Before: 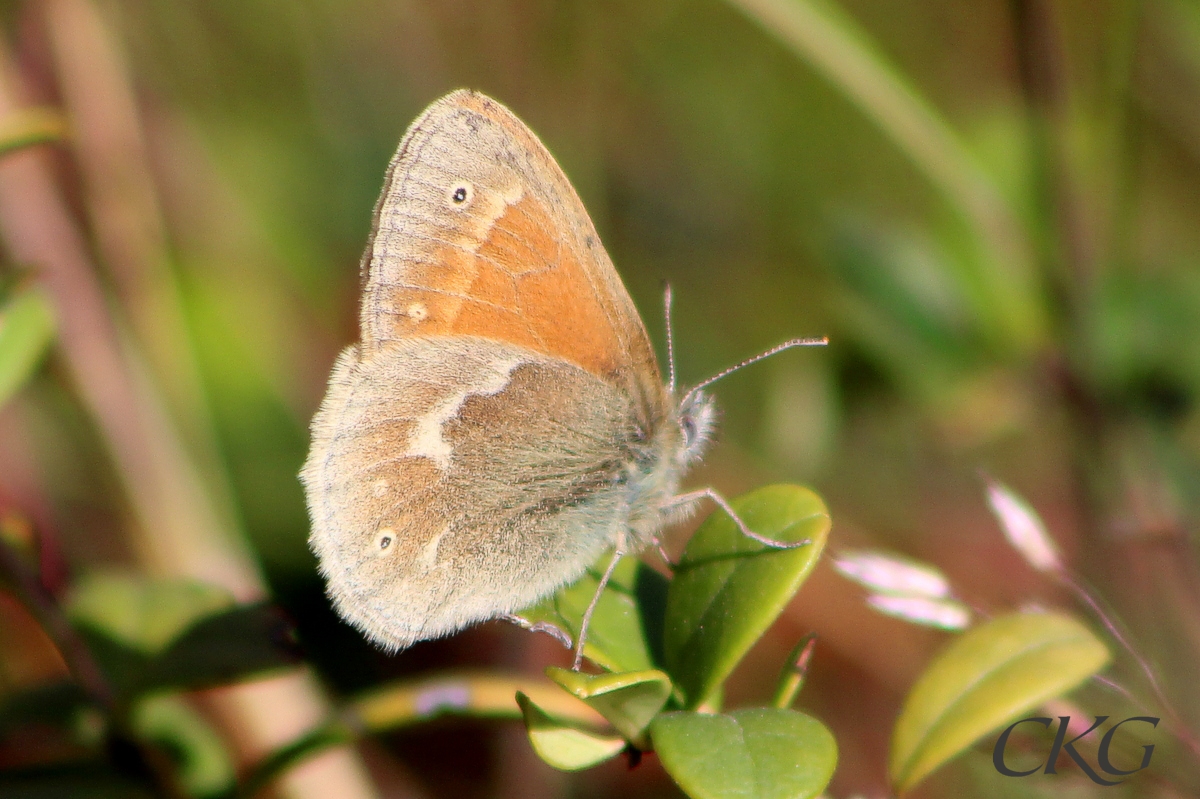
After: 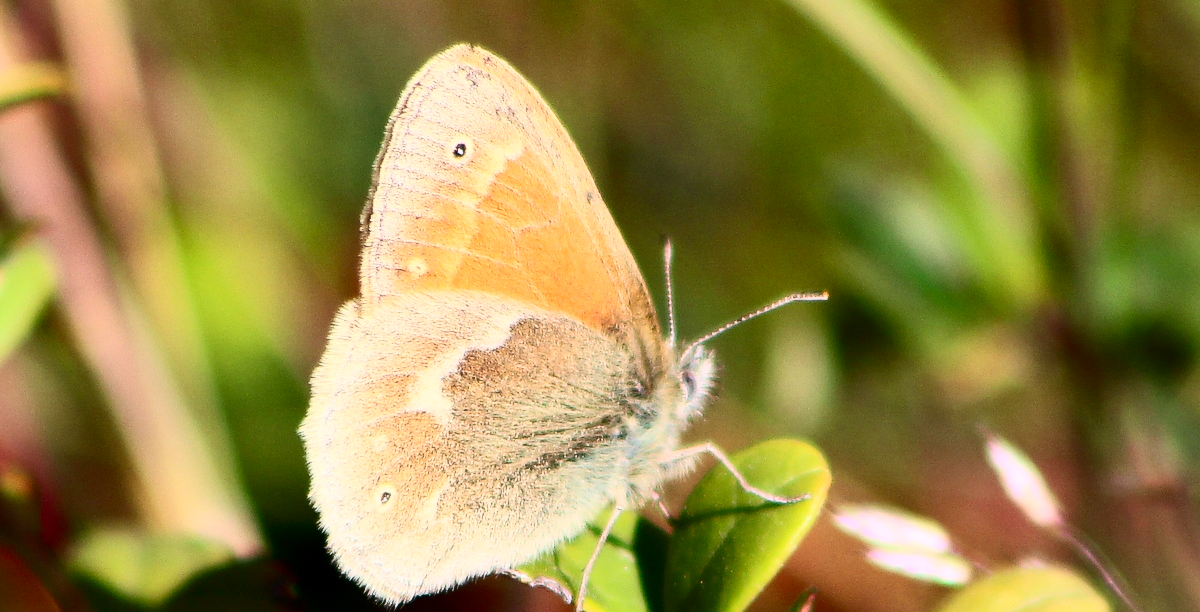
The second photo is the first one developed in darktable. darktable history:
crop: top 5.667%, bottom 17.637%
contrast brightness saturation: contrast 0.4, brightness 0.1, saturation 0.21
